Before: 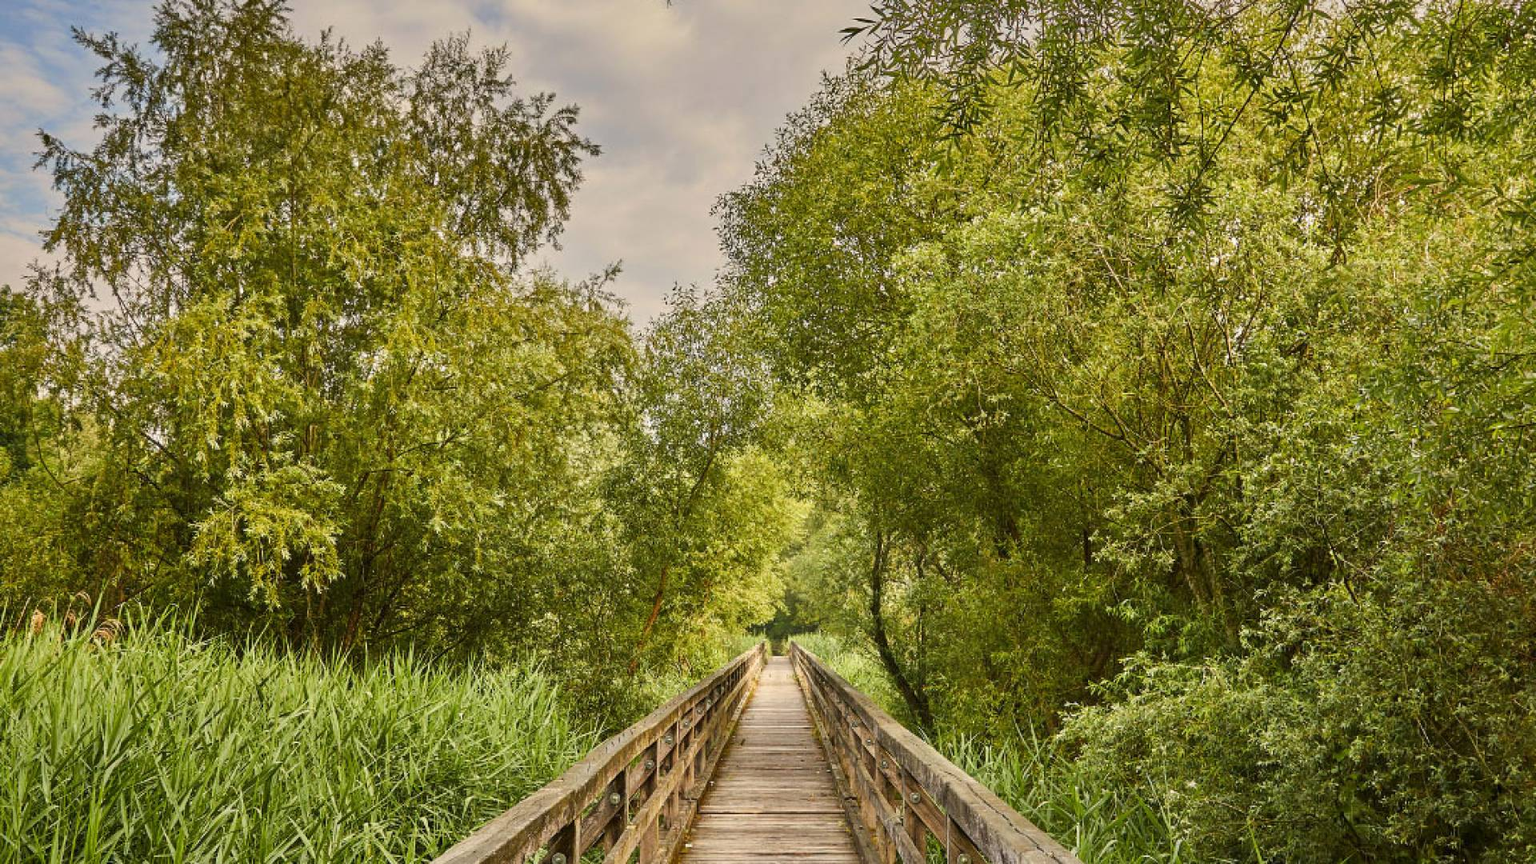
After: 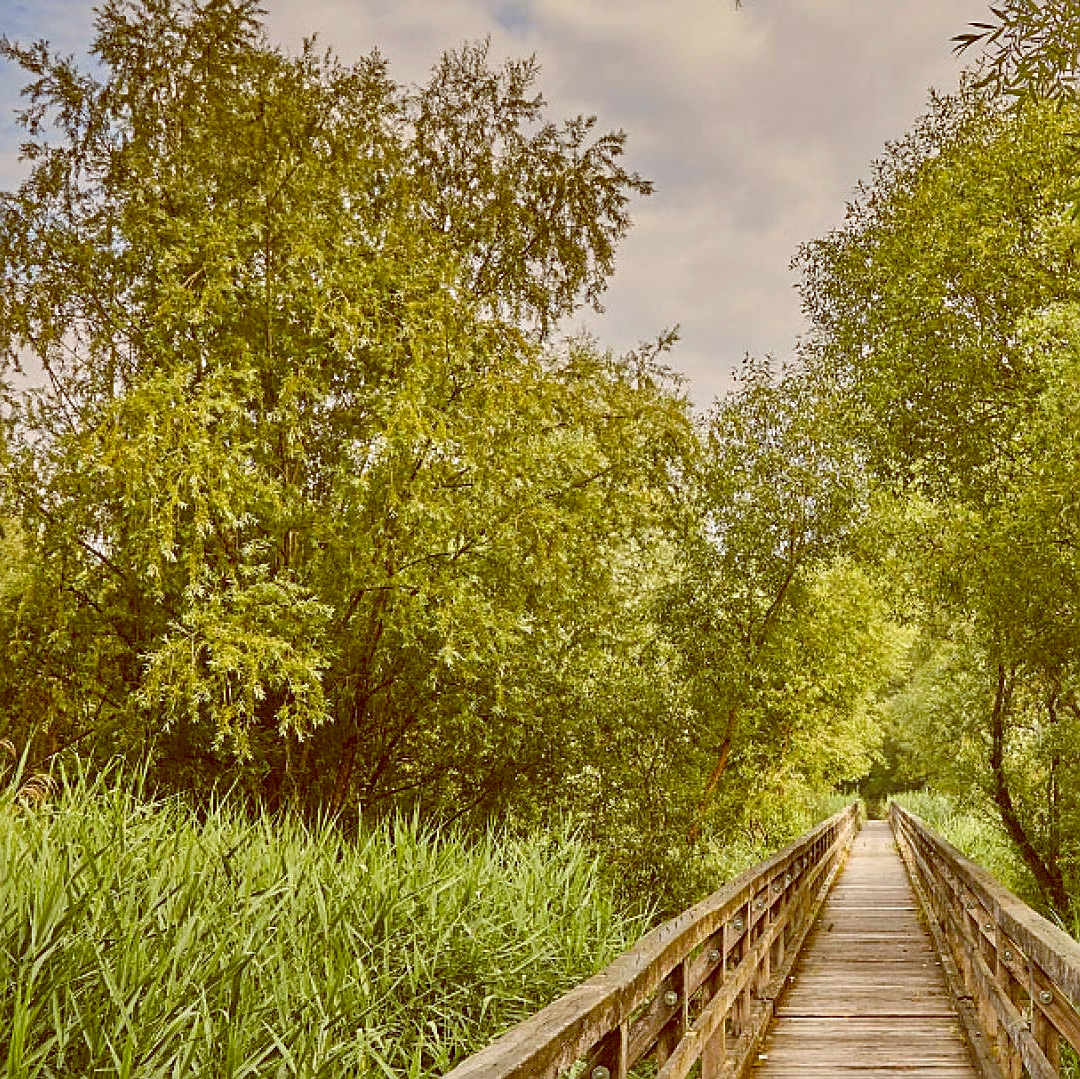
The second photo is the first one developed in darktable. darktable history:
crop: left 5.114%, right 38.589%
sharpen: on, module defaults
color balance: lift [1, 1.011, 0.999, 0.989], gamma [1.109, 1.045, 1.039, 0.955], gain [0.917, 0.936, 0.952, 1.064], contrast 2.32%, contrast fulcrum 19%, output saturation 101%
